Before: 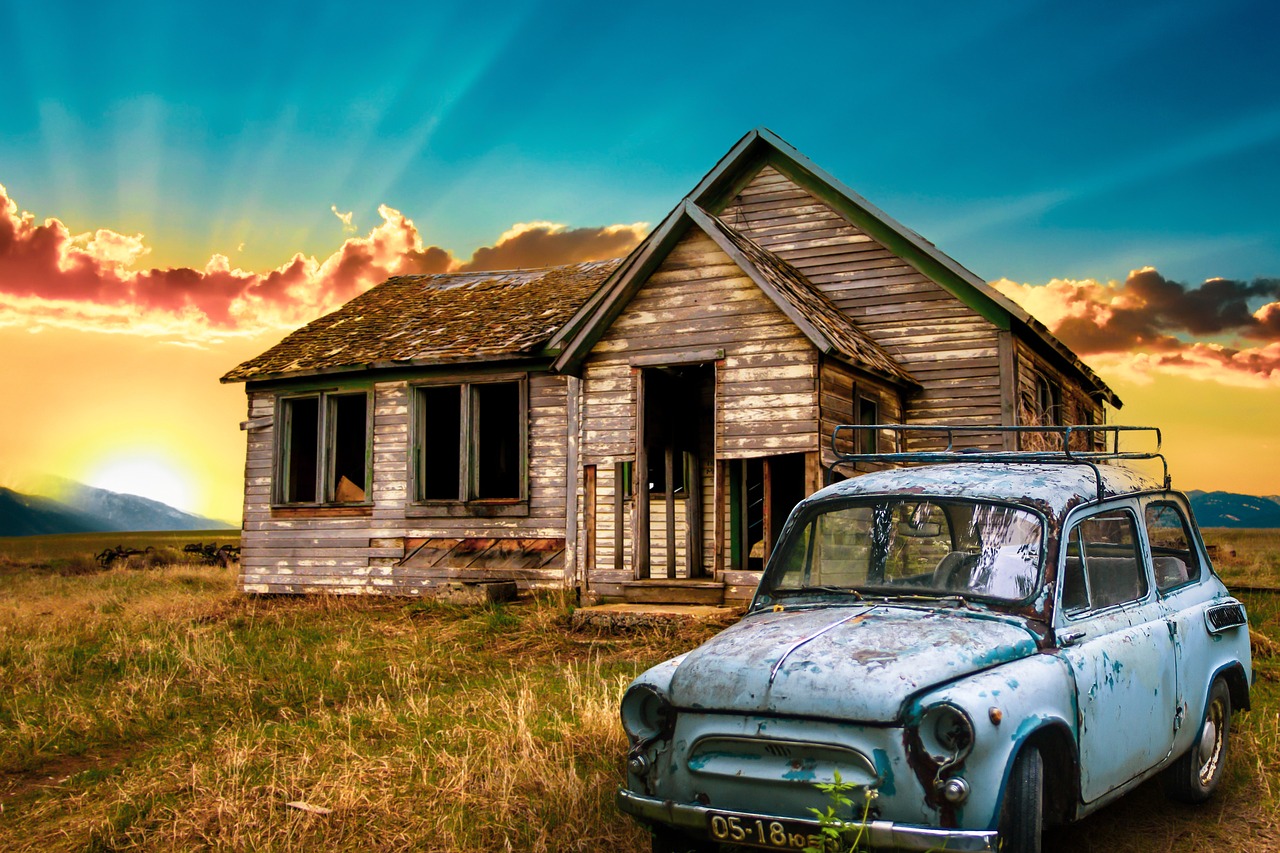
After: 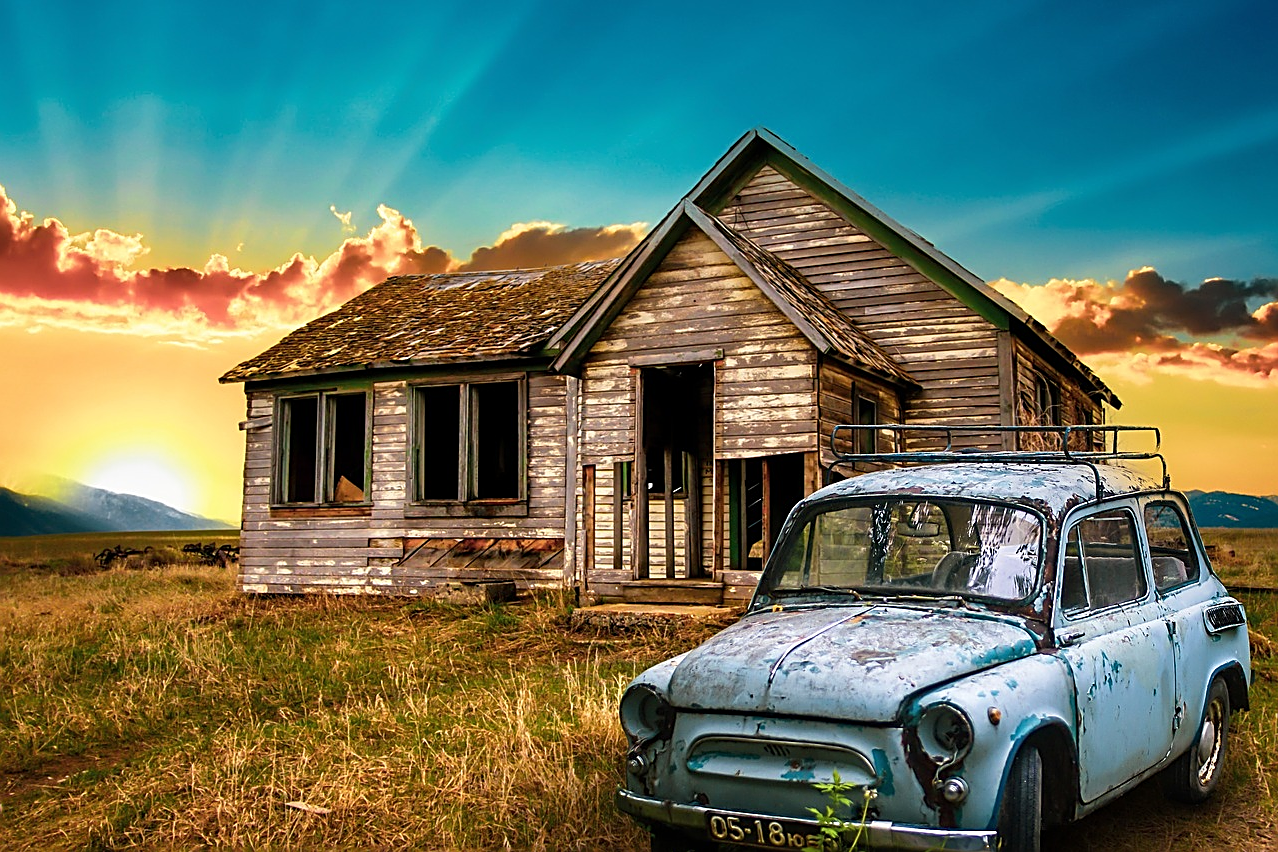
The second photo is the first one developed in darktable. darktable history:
sharpen: amount 0.737
crop and rotate: left 0.134%, bottom 0.005%
